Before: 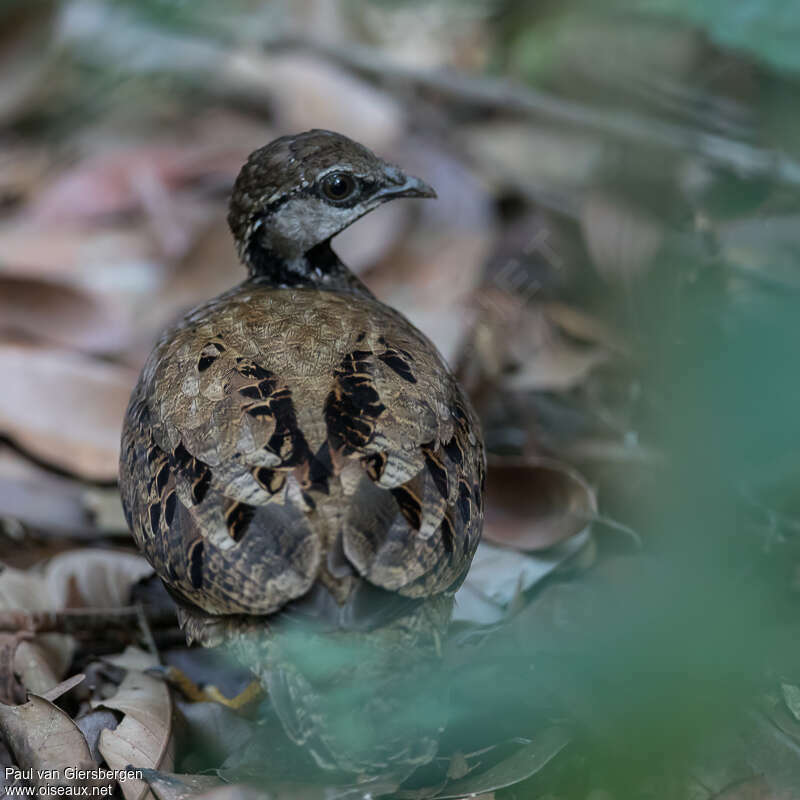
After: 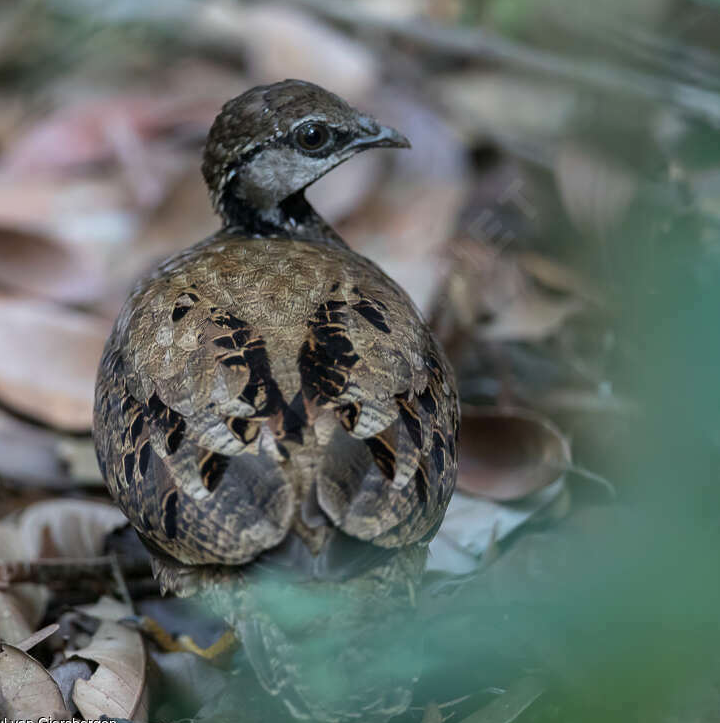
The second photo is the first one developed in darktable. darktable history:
crop: left 3.361%, top 6.363%, right 6.463%, bottom 3.258%
exposure: exposure 0.202 EV, compensate exposure bias true, compensate highlight preservation false
